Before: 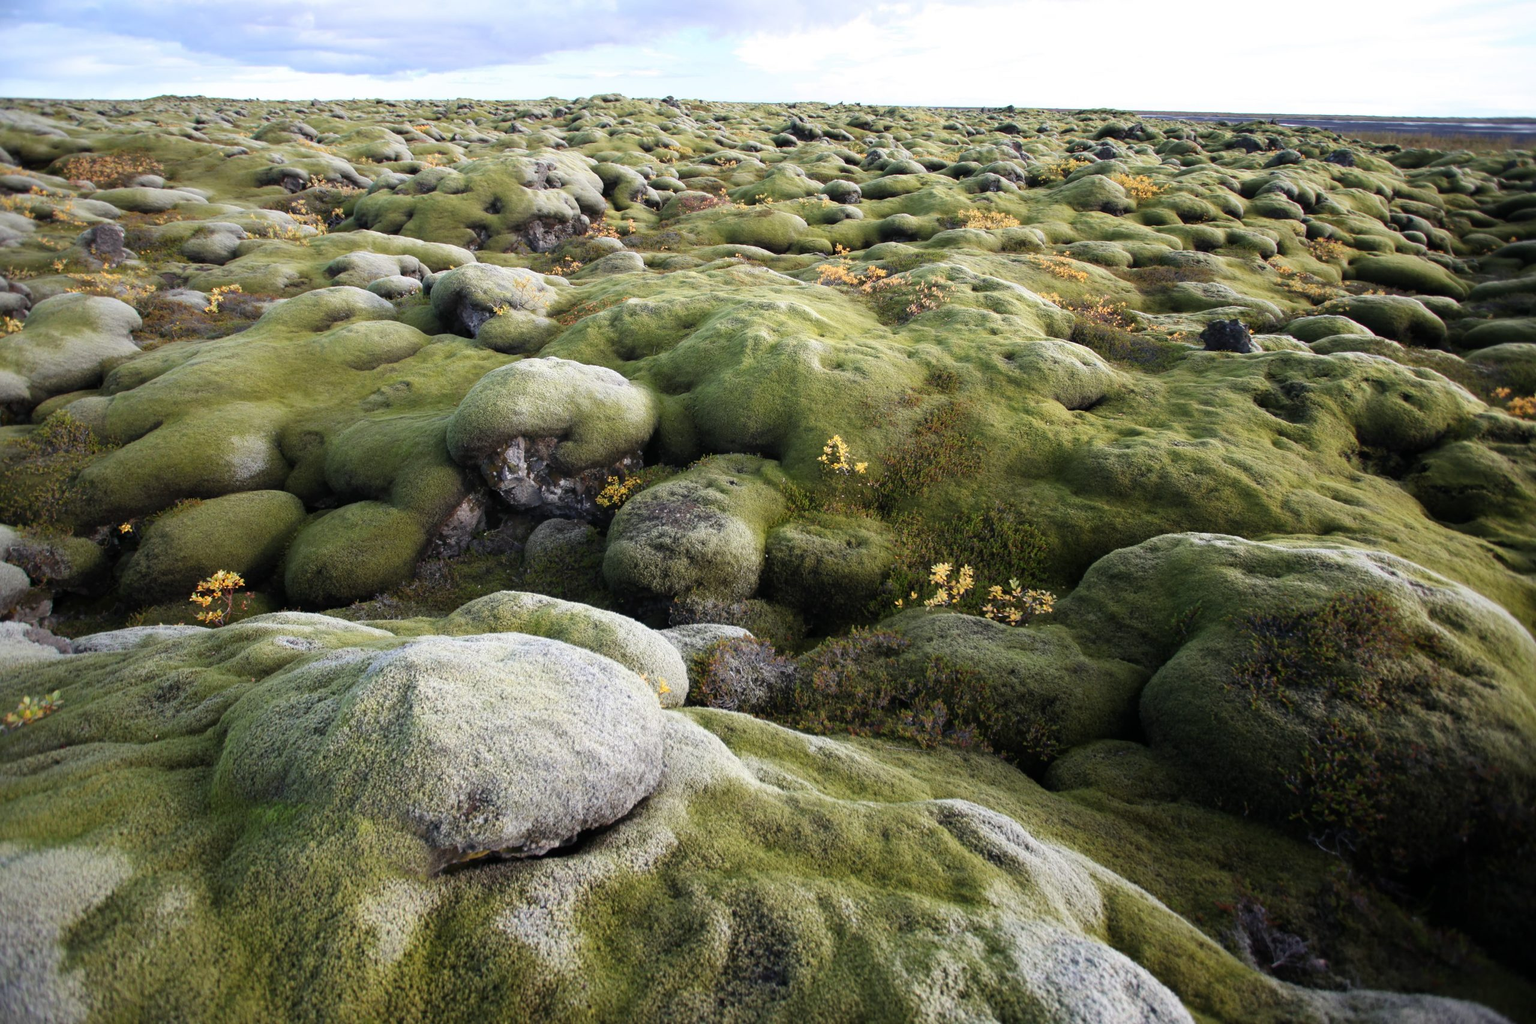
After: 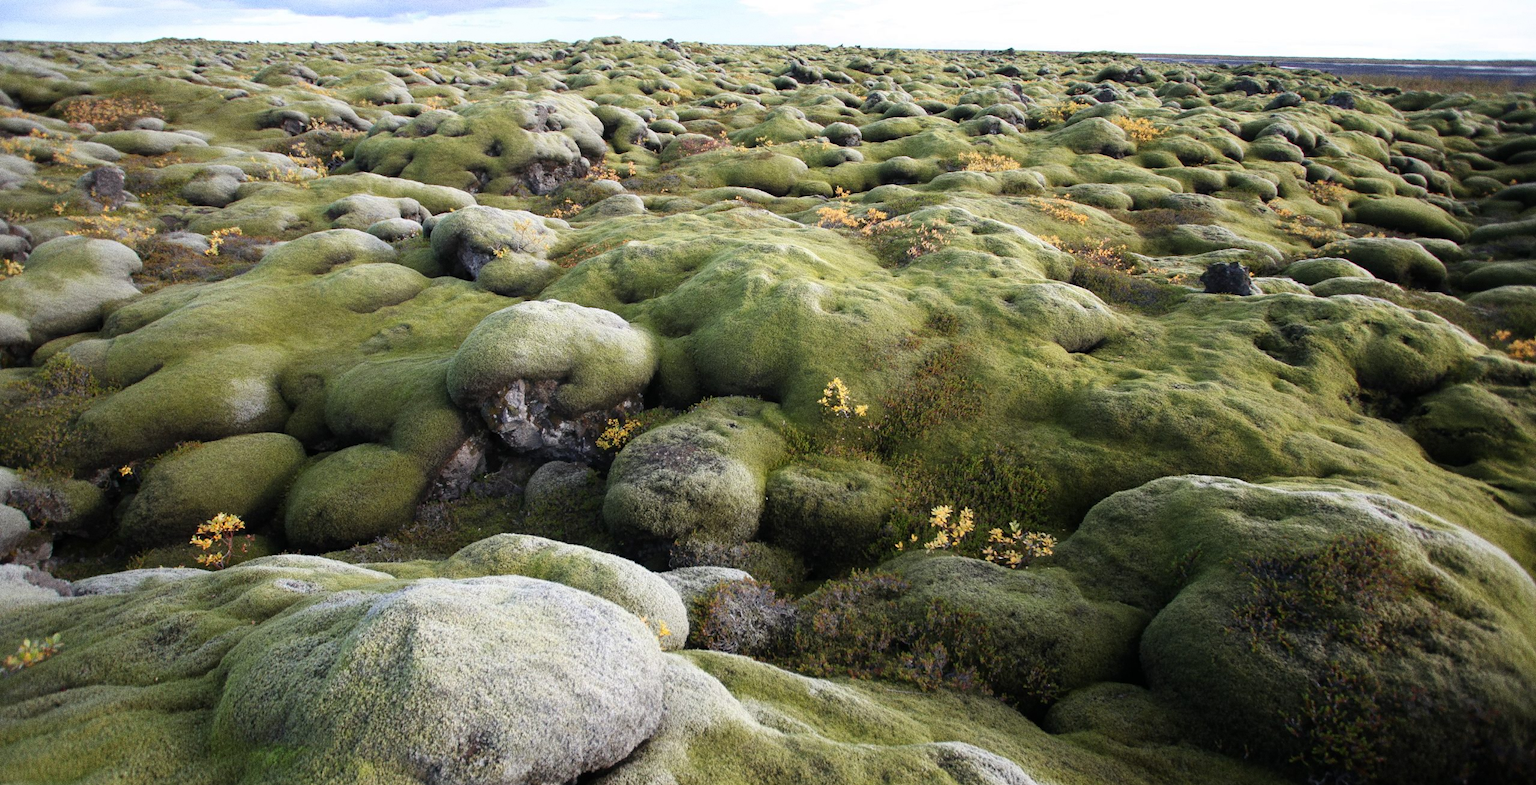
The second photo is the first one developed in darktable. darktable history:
crop: top 5.667%, bottom 17.637%
grain: coarseness 0.09 ISO, strength 40%
